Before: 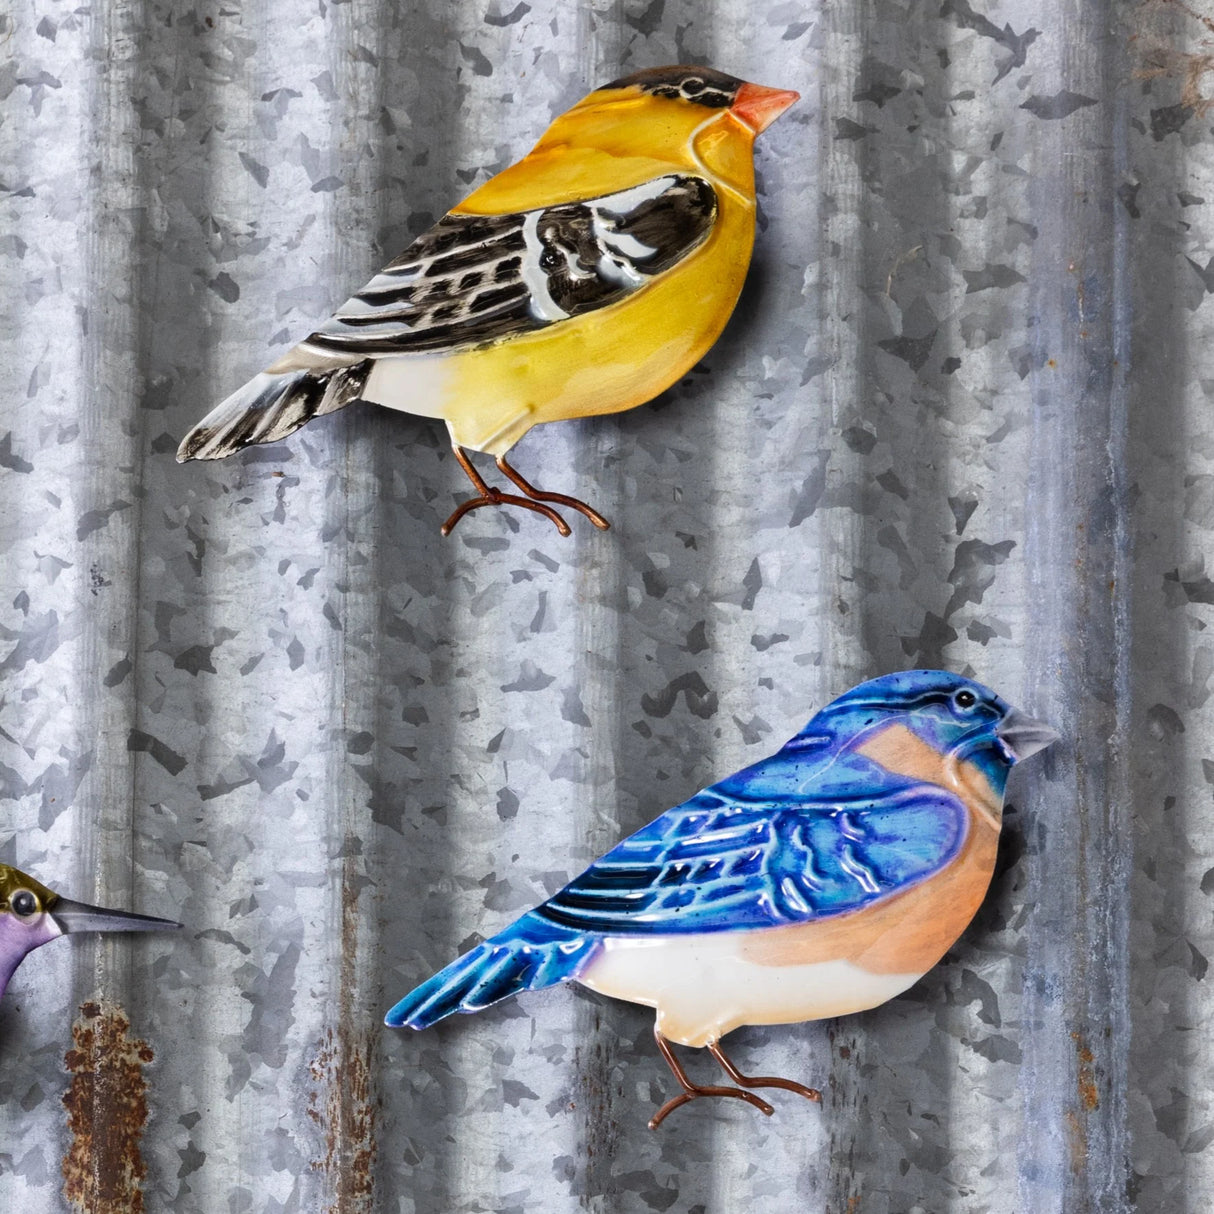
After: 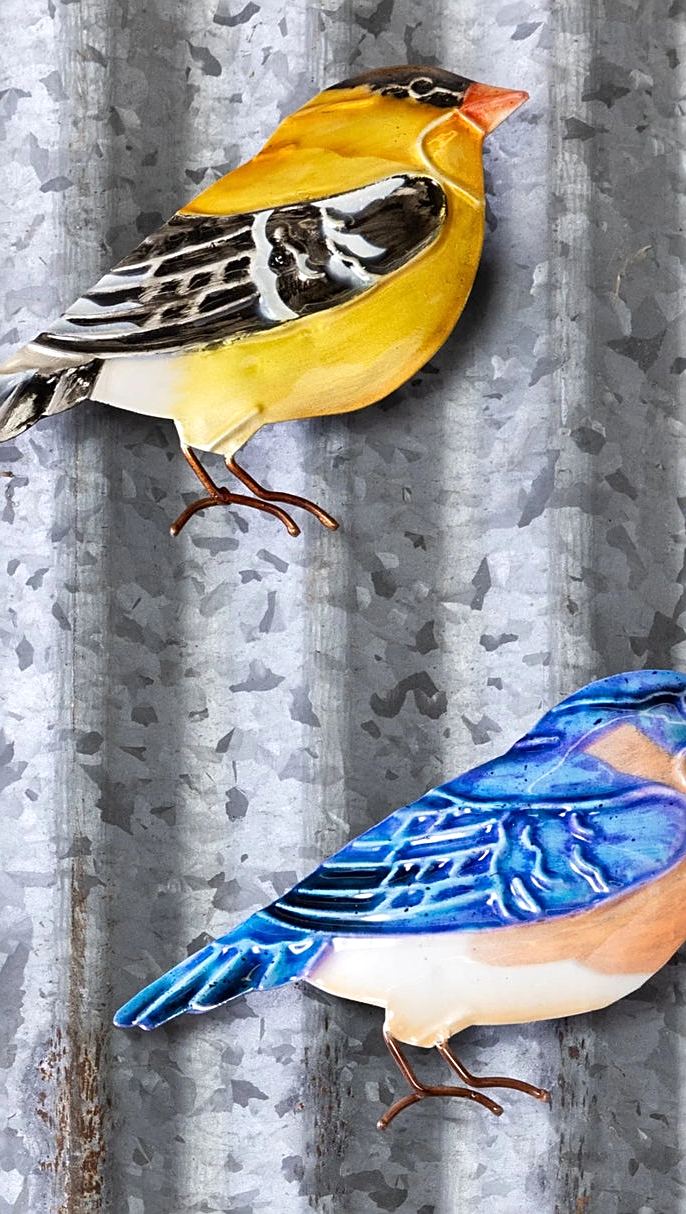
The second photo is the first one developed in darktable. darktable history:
sharpen: on, module defaults
crop and rotate: left 22.356%, right 21.115%
exposure: exposure 0.203 EV, compensate exposure bias true, compensate highlight preservation false
local contrast: mode bilateral grid, contrast 15, coarseness 36, detail 105%, midtone range 0.2
